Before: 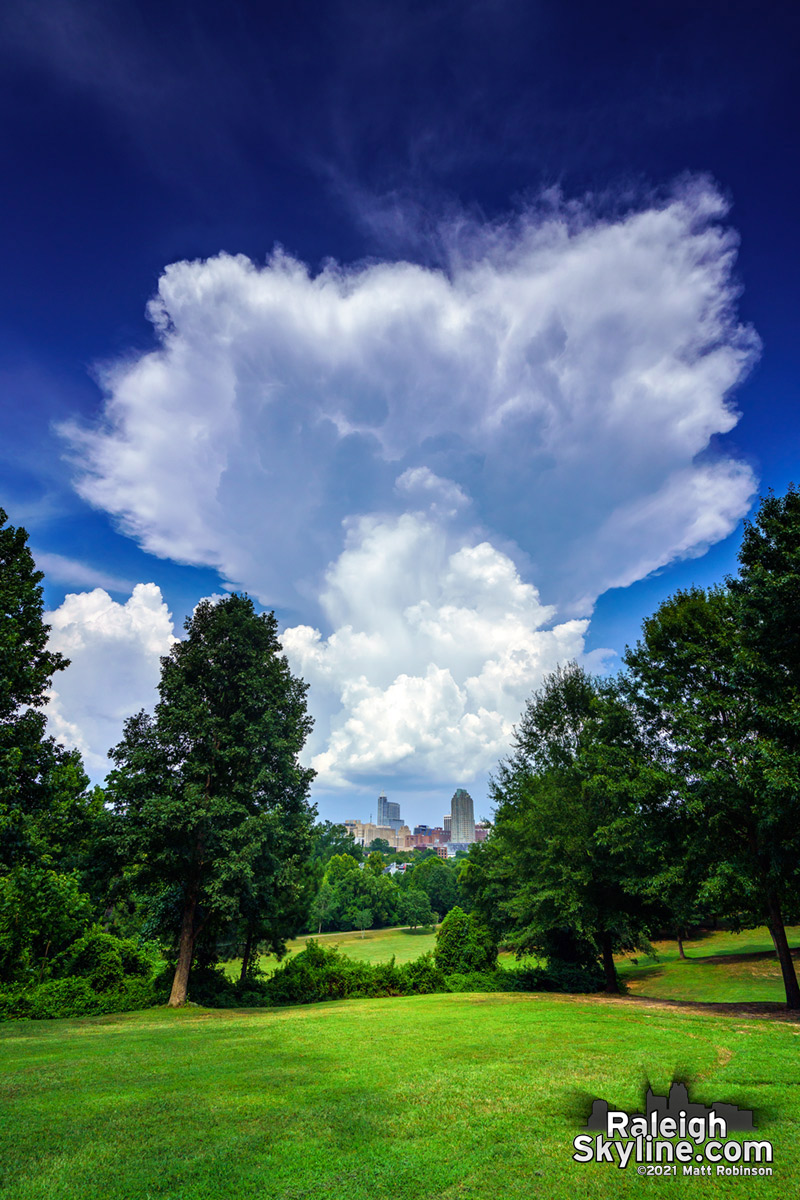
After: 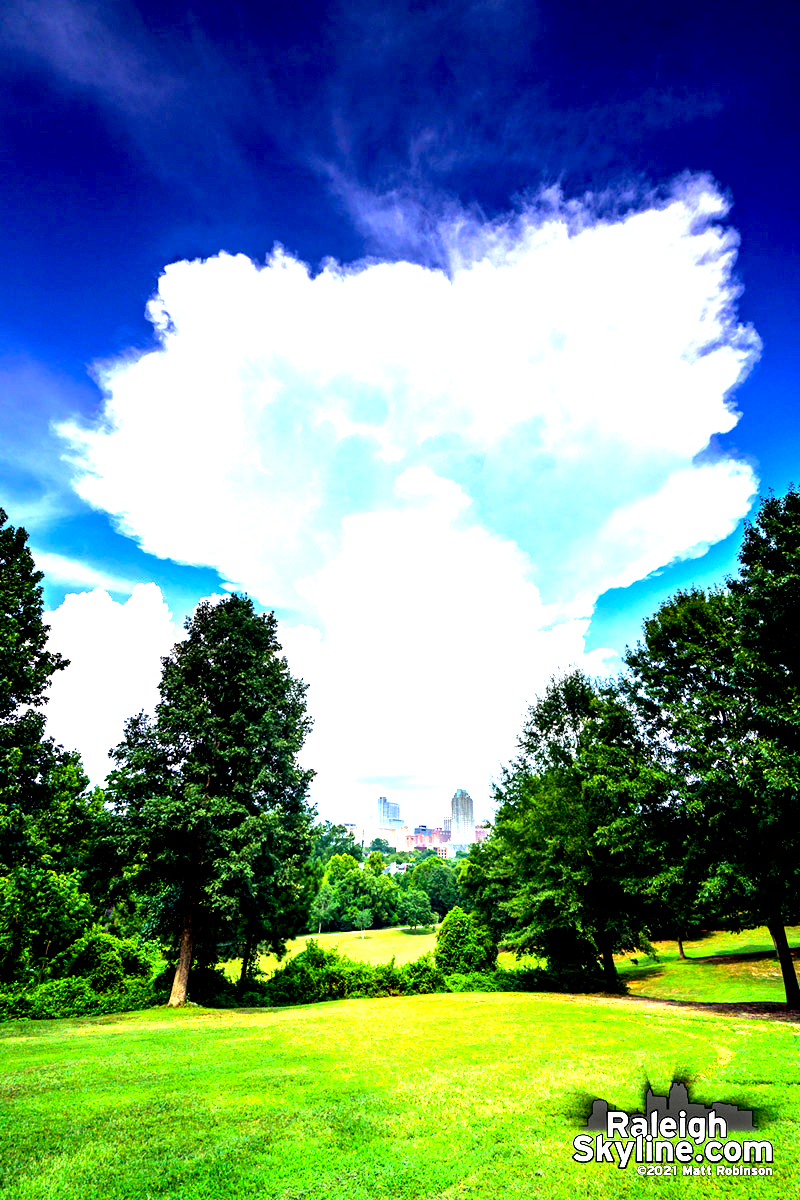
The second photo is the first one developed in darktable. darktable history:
exposure: black level correction 0.009, exposure 1.425 EV, compensate highlight preservation false
tone equalizer: -8 EV -0.75 EV, -7 EV -0.7 EV, -6 EV -0.6 EV, -5 EV -0.4 EV, -3 EV 0.4 EV, -2 EV 0.6 EV, -1 EV 0.7 EV, +0 EV 0.75 EV, edges refinement/feathering 500, mask exposure compensation -1.57 EV, preserve details no
